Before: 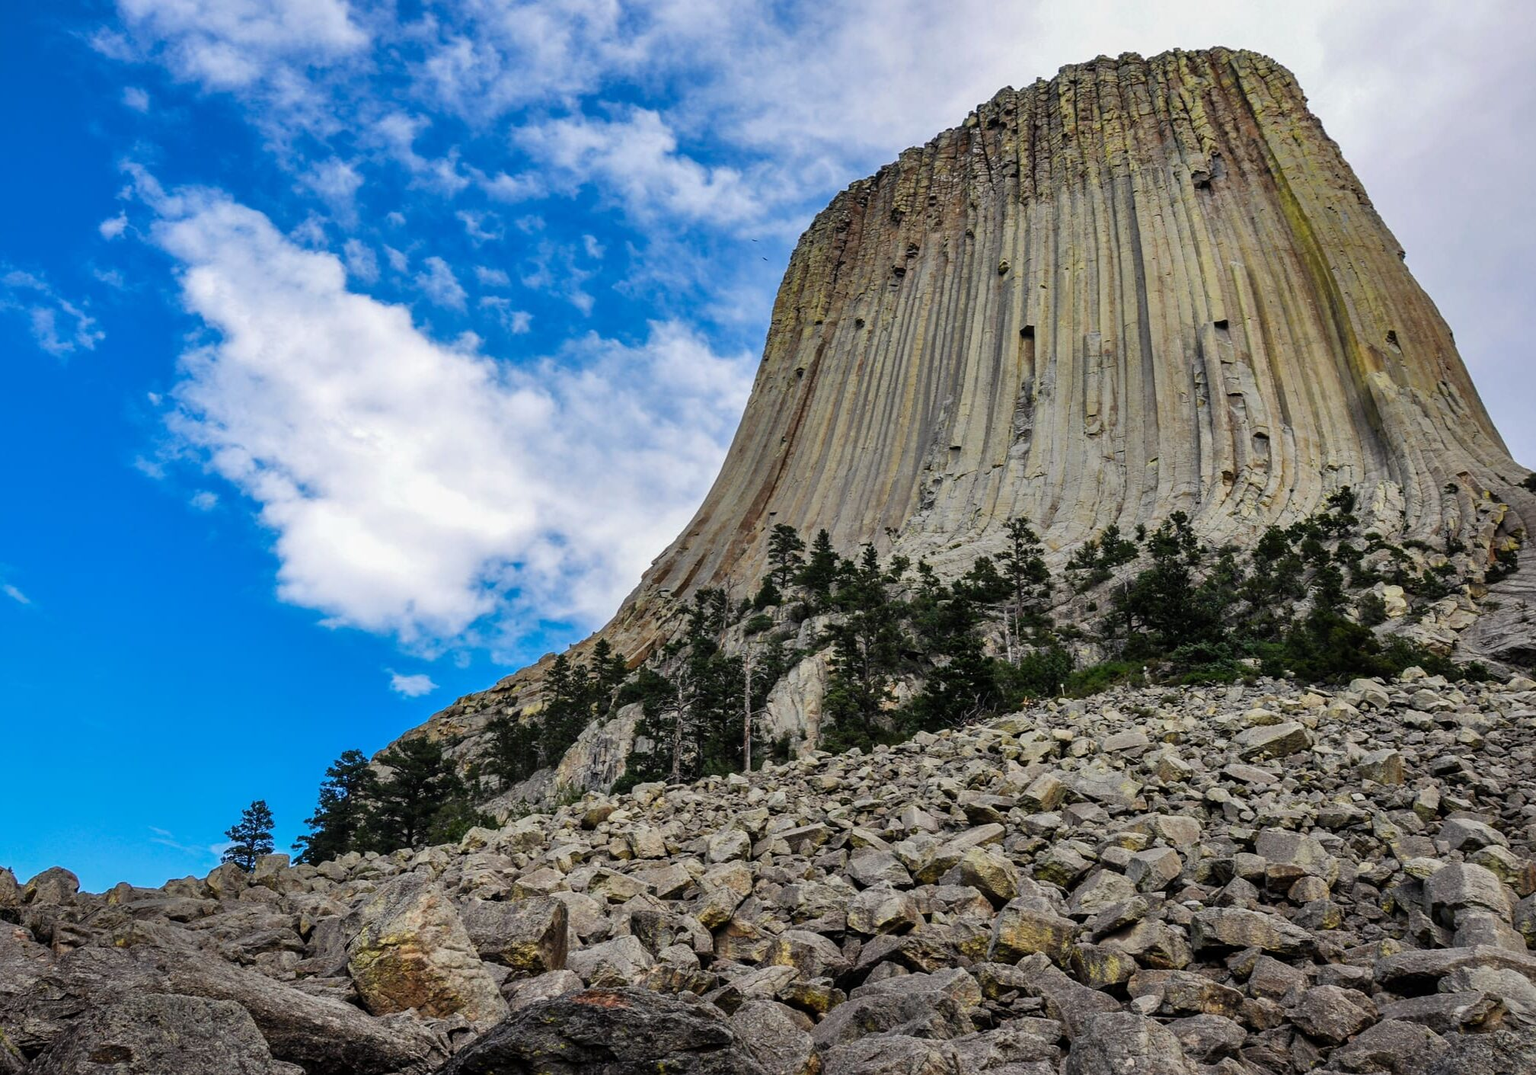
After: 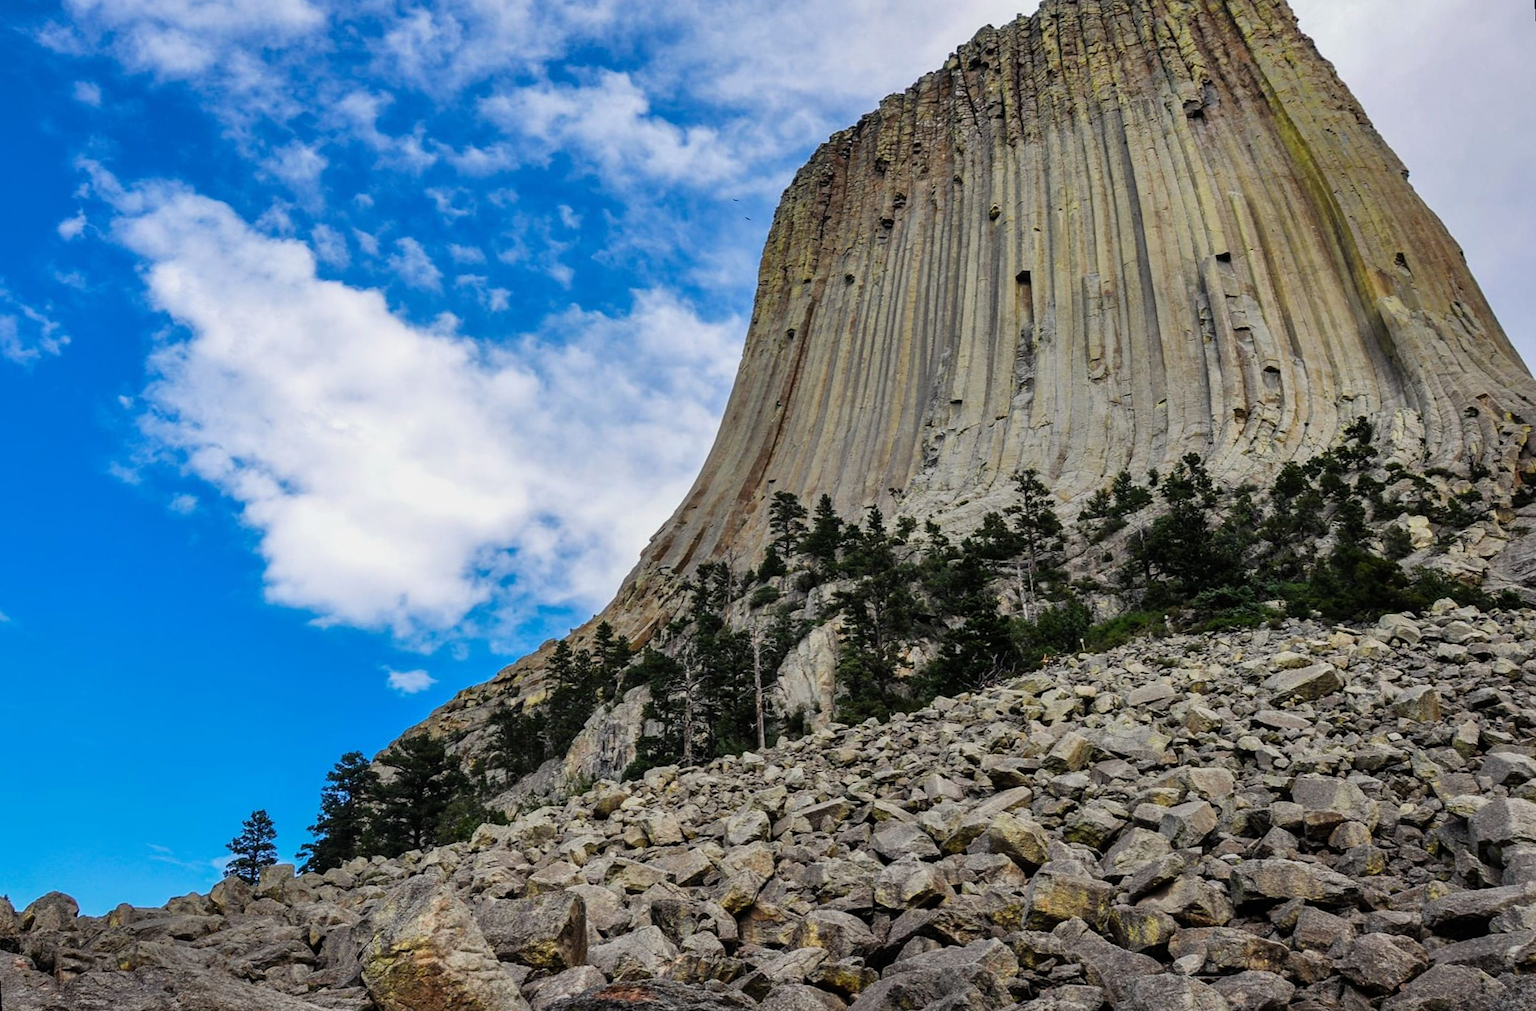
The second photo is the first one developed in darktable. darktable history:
filmic rgb: black relative exposure -16 EV, white relative exposure 2.93 EV, hardness 10.04, color science v6 (2022)
white balance: emerald 1
rotate and perspective: rotation -3.52°, crop left 0.036, crop right 0.964, crop top 0.081, crop bottom 0.919
